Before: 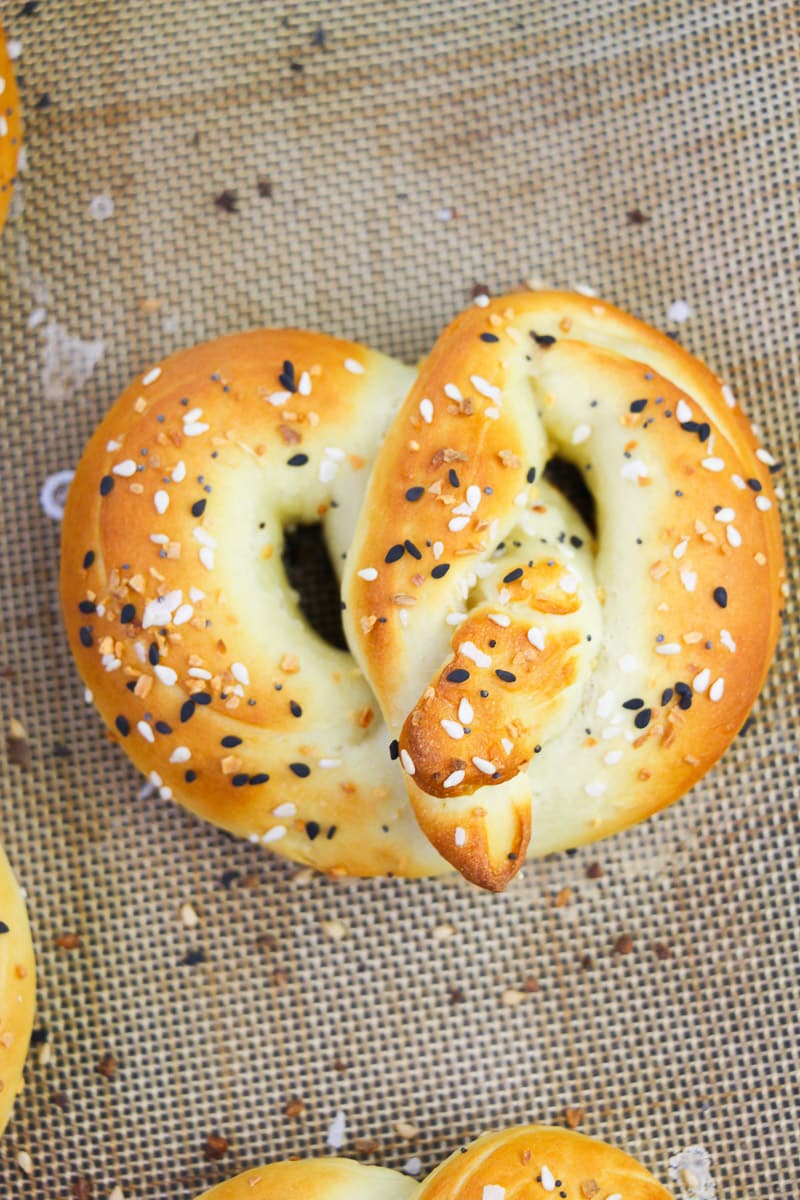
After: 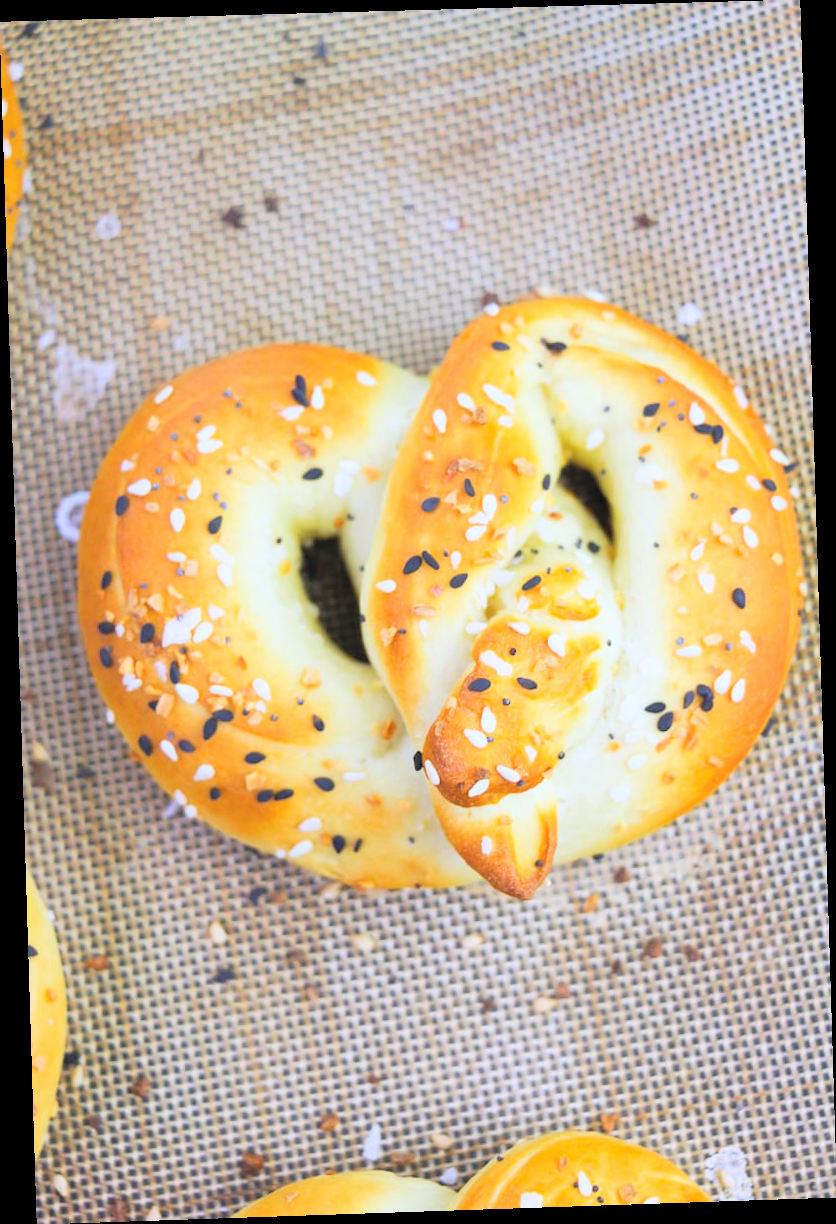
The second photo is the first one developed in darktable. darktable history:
rotate and perspective: rotation -1.77°, lens shift (horizontal) 0.004, automatic cropping off
white balance: red 0.967, blue 1.119, emerald 0.756
contrast brightness saturation: contrast 0.1, brightness 0.3, saturation 0.14
